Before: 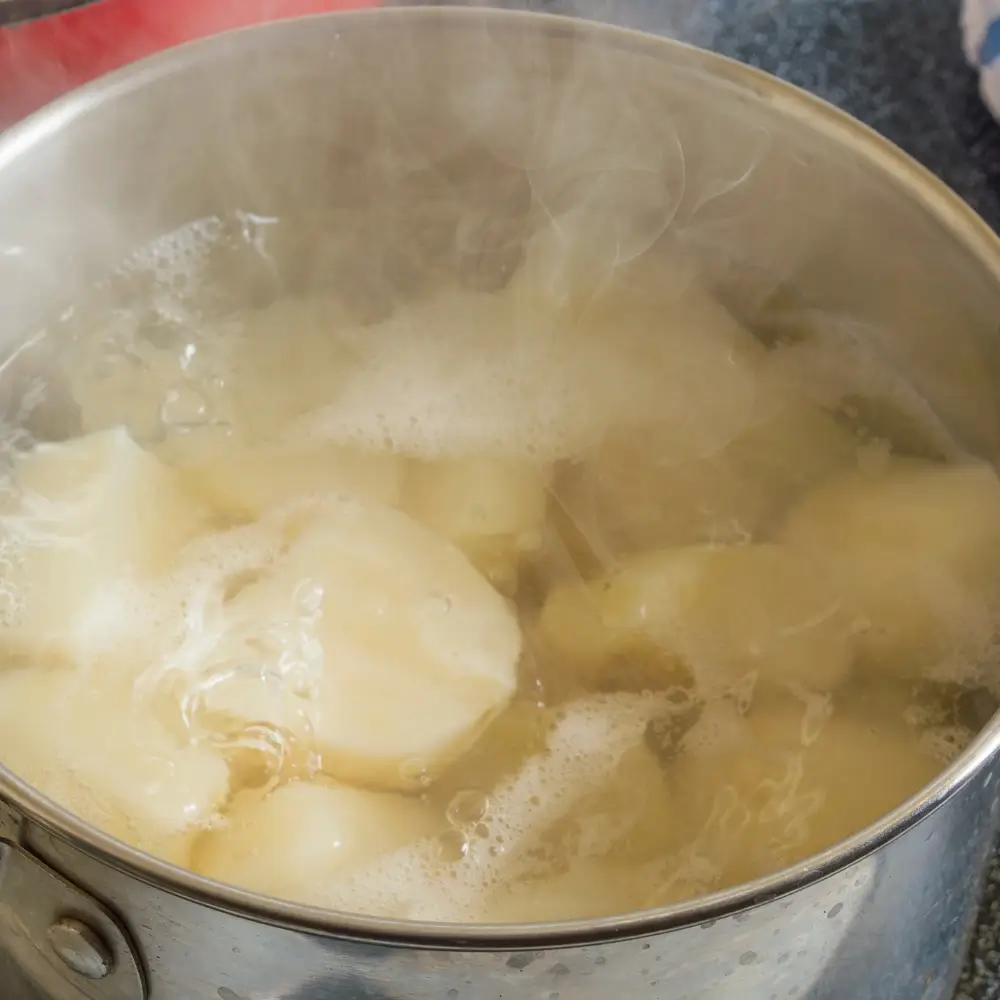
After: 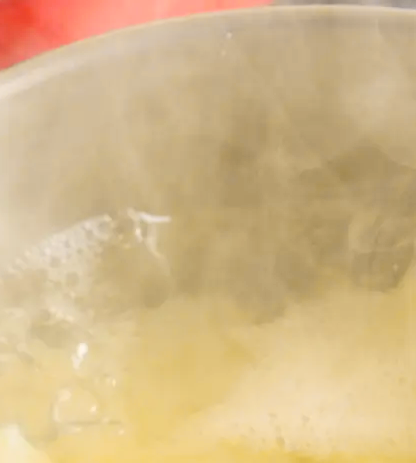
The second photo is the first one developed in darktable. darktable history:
crop and rotate: left 10.877%, top 0.117%, right 47.478%, bottom 53.501%
tone curve: curves: ch0 [(0.003, 0.023) (0.071, 0.052) (0.236, 0.197) (0.466, 0.557) (0.631, 0.764) (0.806, 0.906) (1, 1)]; ch1 [(0, 0) (0.262, 0.227) (0.417, 0.386) (0.469, 0.467) (0.502, 0.51) (0.528, 0.521) (0.573, 0.555) (0.605, 0.621) (0.644, 0.671) (0.686, 0.728) (0.994, 0.987)]; ch2 [(0, 0) (0.262, 0.188) (0.385, 0.353) (0.427, 0.424) (0.495, 0.502) (0.531, 0.555) (0.583, 0.632) (0.644, 0.748) (1, 1)], color space Lab, independent channels, preserve colors none
